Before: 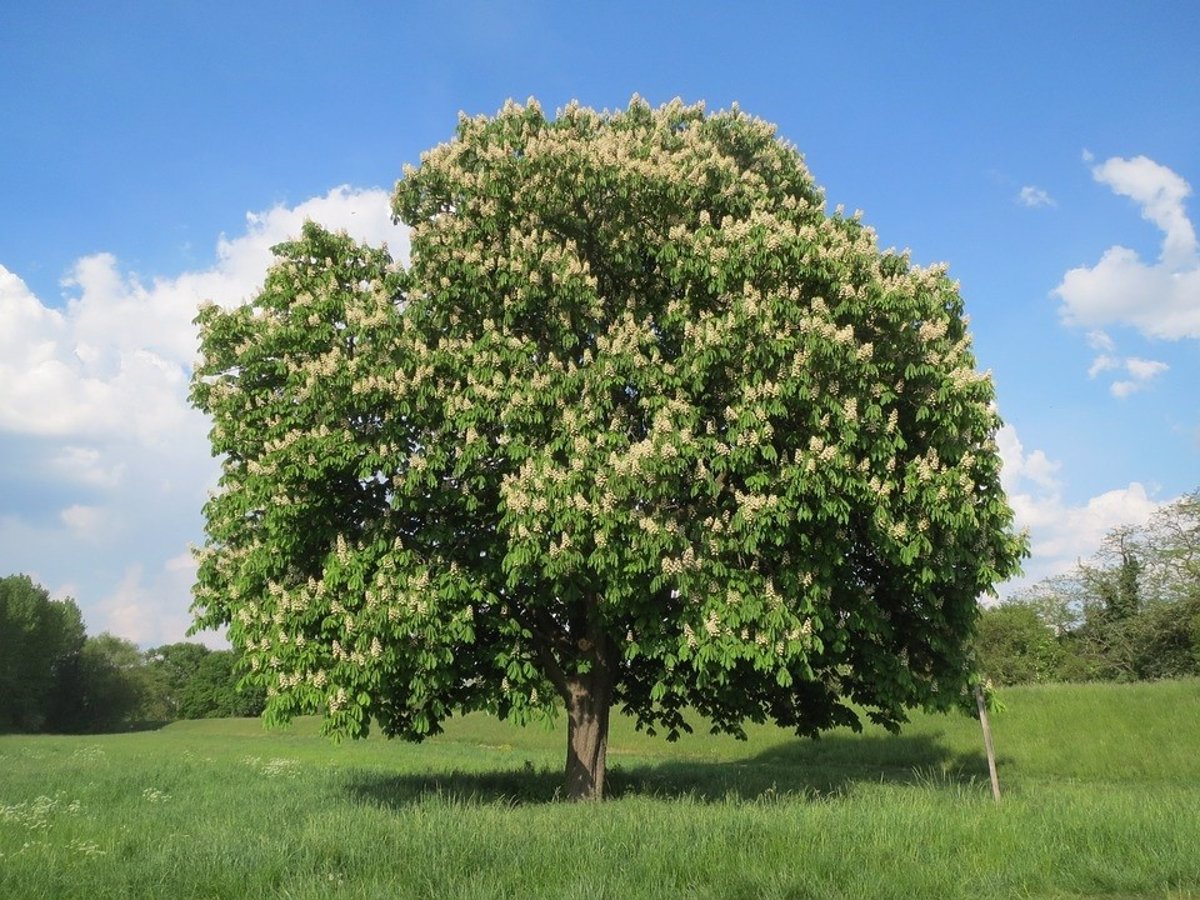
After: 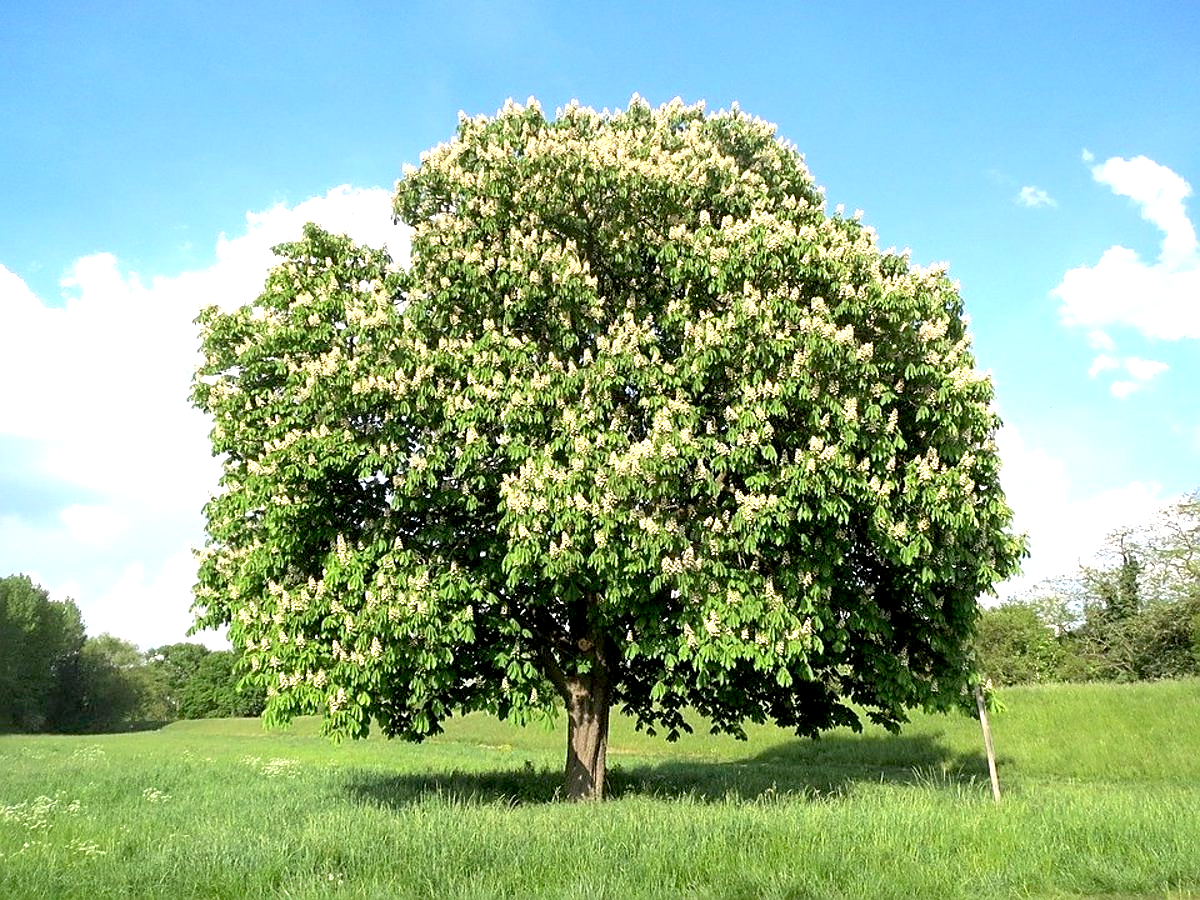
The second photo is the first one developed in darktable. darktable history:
sharpen: on, module defaults
exposure: black level correction 0.008, exposure 0.979 EV, compensate highlight preservation false
